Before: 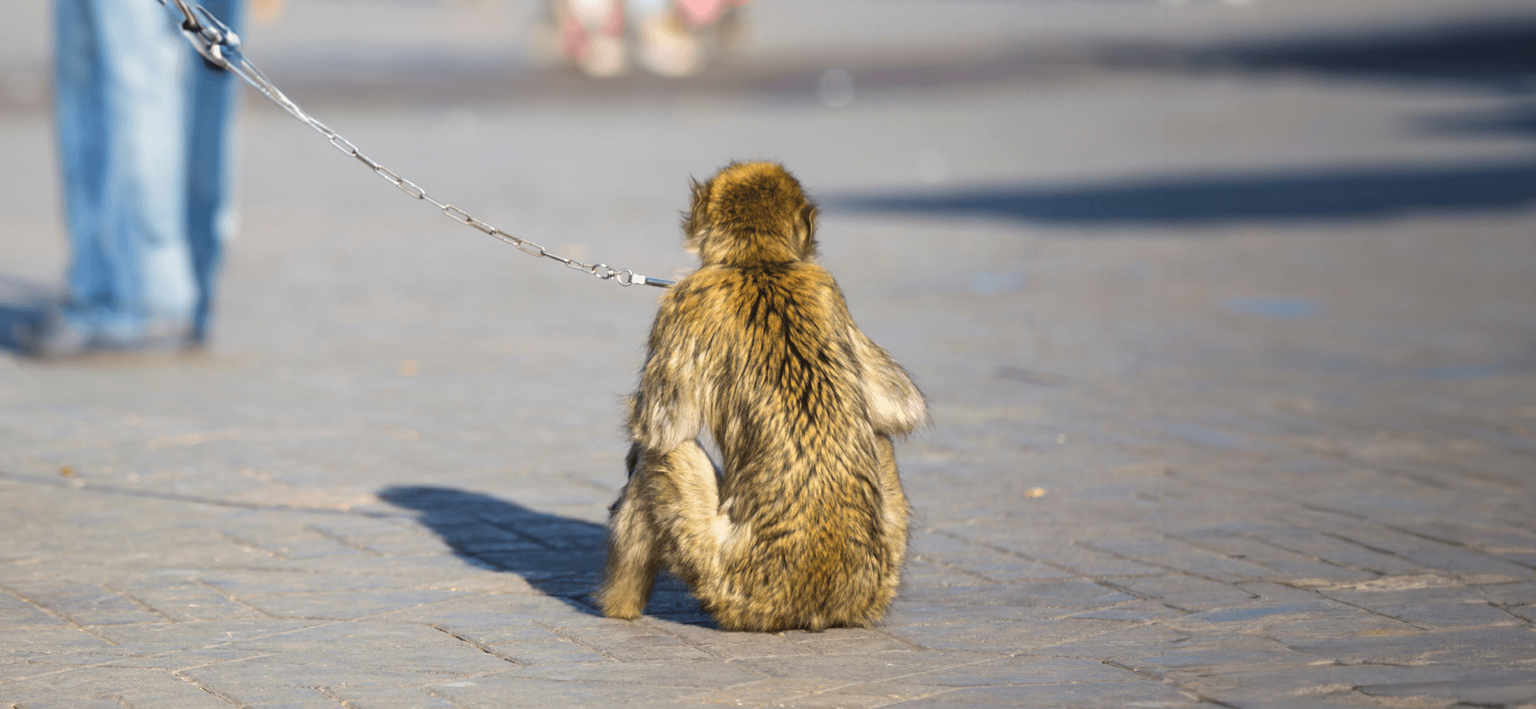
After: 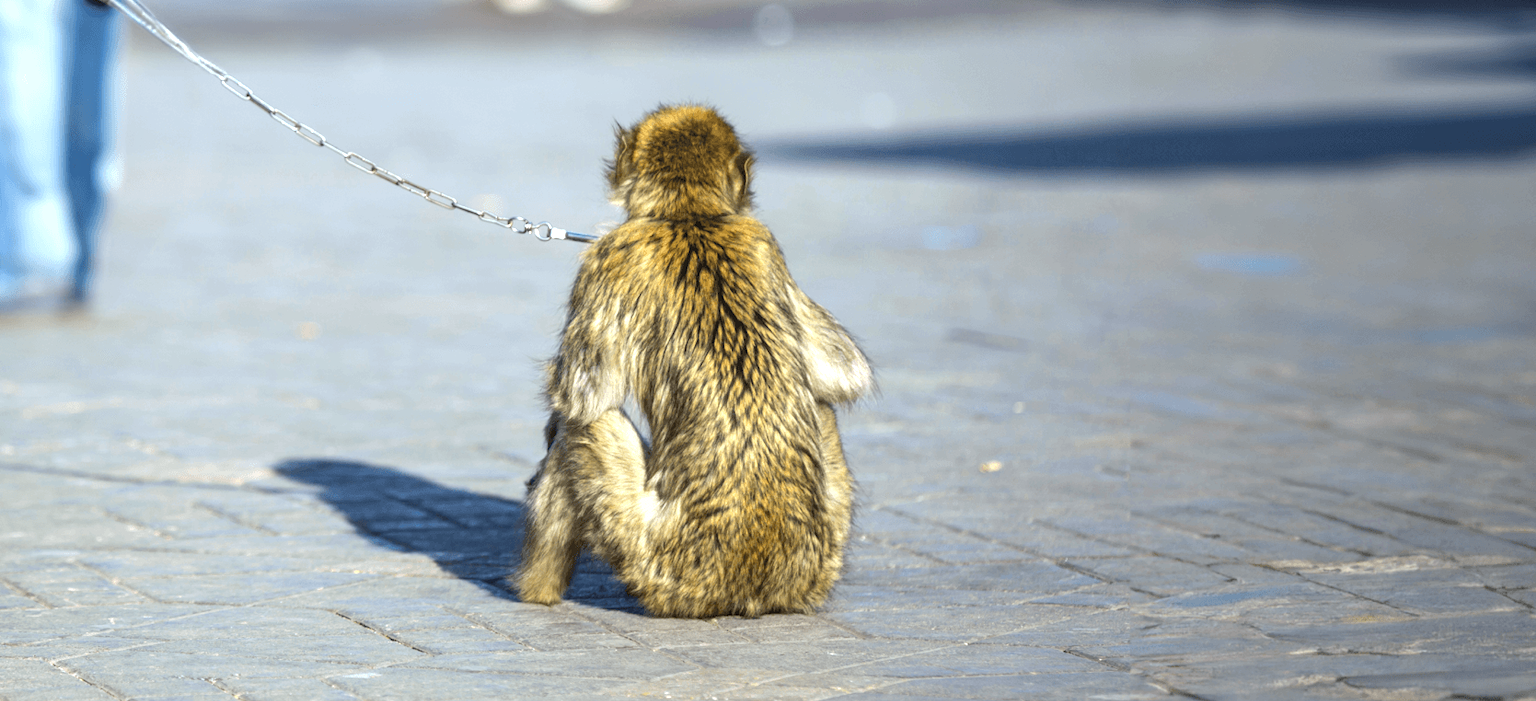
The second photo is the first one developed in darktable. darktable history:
white balance: red 0.925, blue 1.046
local contrast: on, module defaults
exposure: black level correction 0, exposure 0.5 EV, compensate highlight preservation false
crop and rotate: left 8.262%, top 9.226%
